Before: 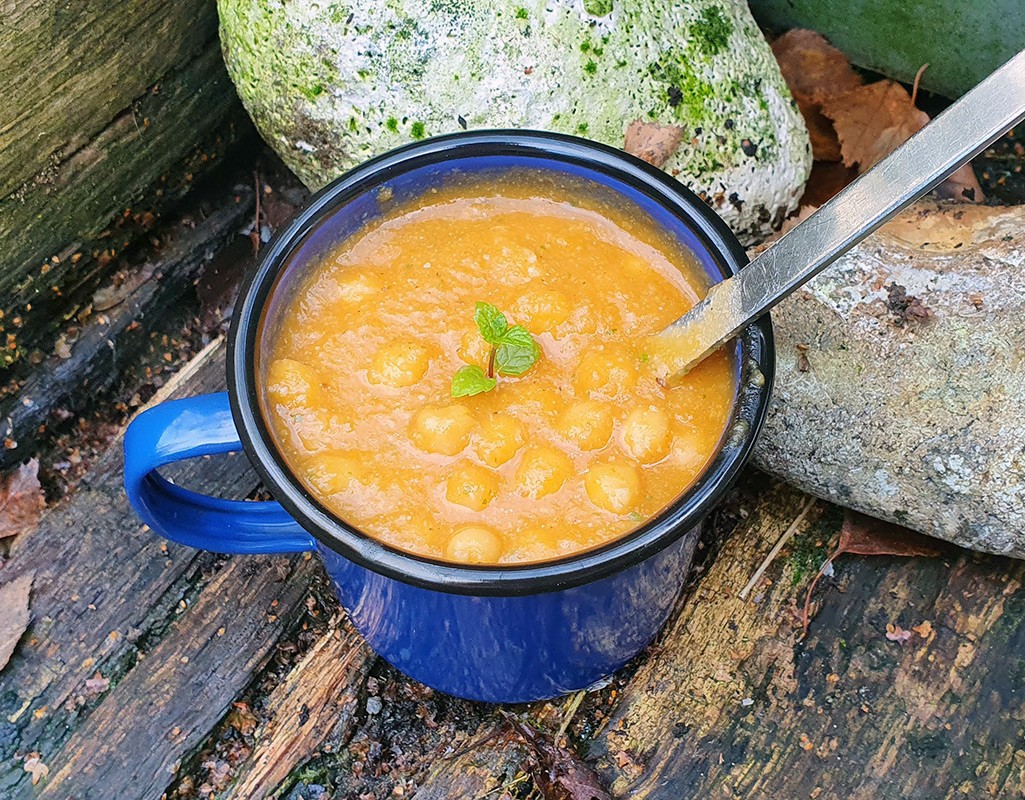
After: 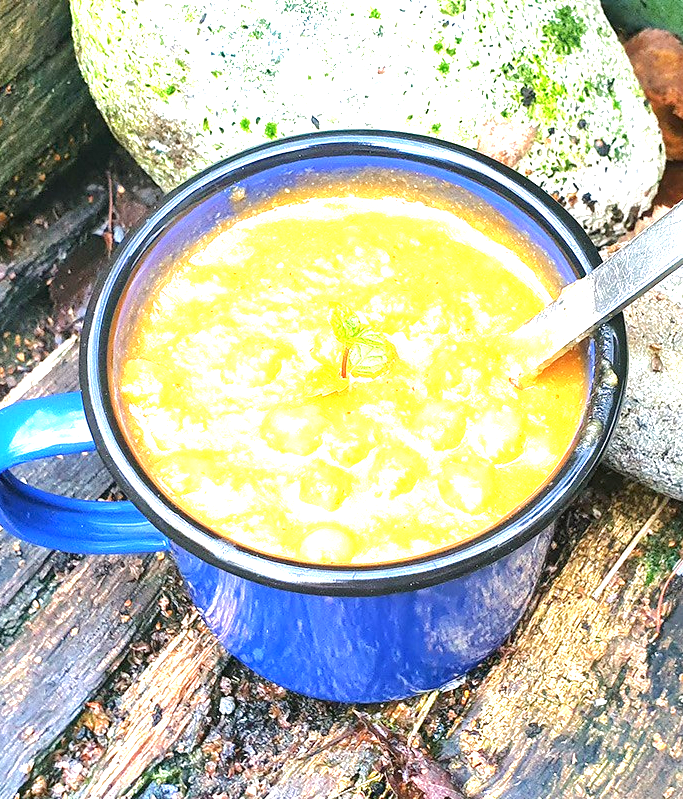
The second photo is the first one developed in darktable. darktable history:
exposure: black level correction 0, exposure 1.741 EV, compensate exposure bias true, compensate highlight preservation false
base curve: curves: ch0 [(0, 0) (0.235, 0.266) (0.503, 0.496) (0.786, 0.72) (1, 1)]
white balance: emerald 1
crop and rotate: left 14.385%, right 18.948%
